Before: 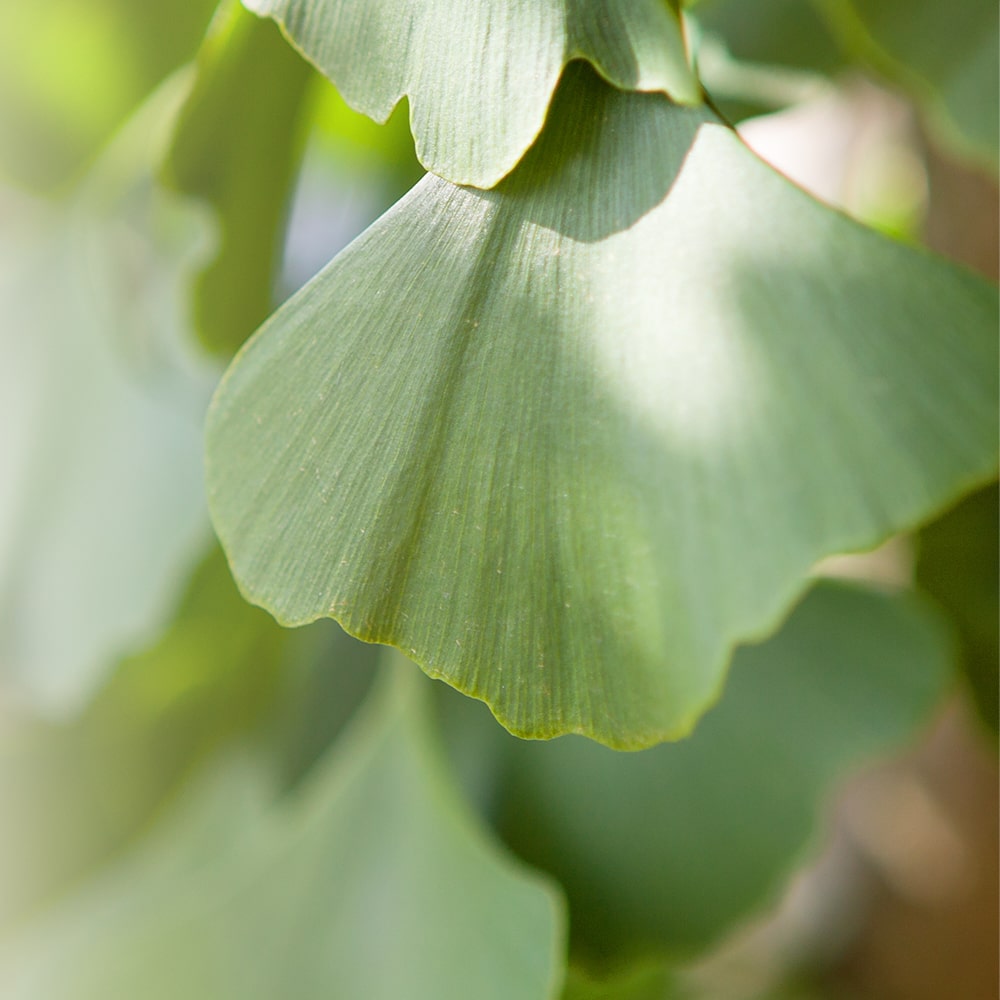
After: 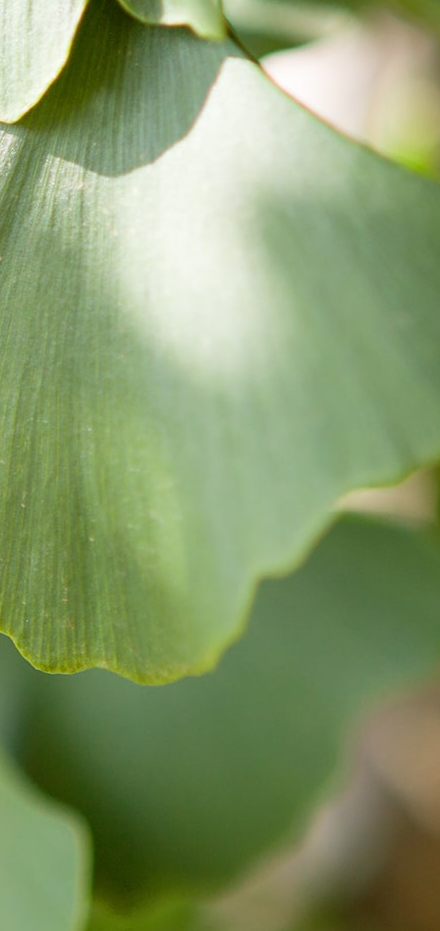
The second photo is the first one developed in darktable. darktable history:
crop: left 47.628%, top 6.643%, right 7.874%
white balance: emerald 1
